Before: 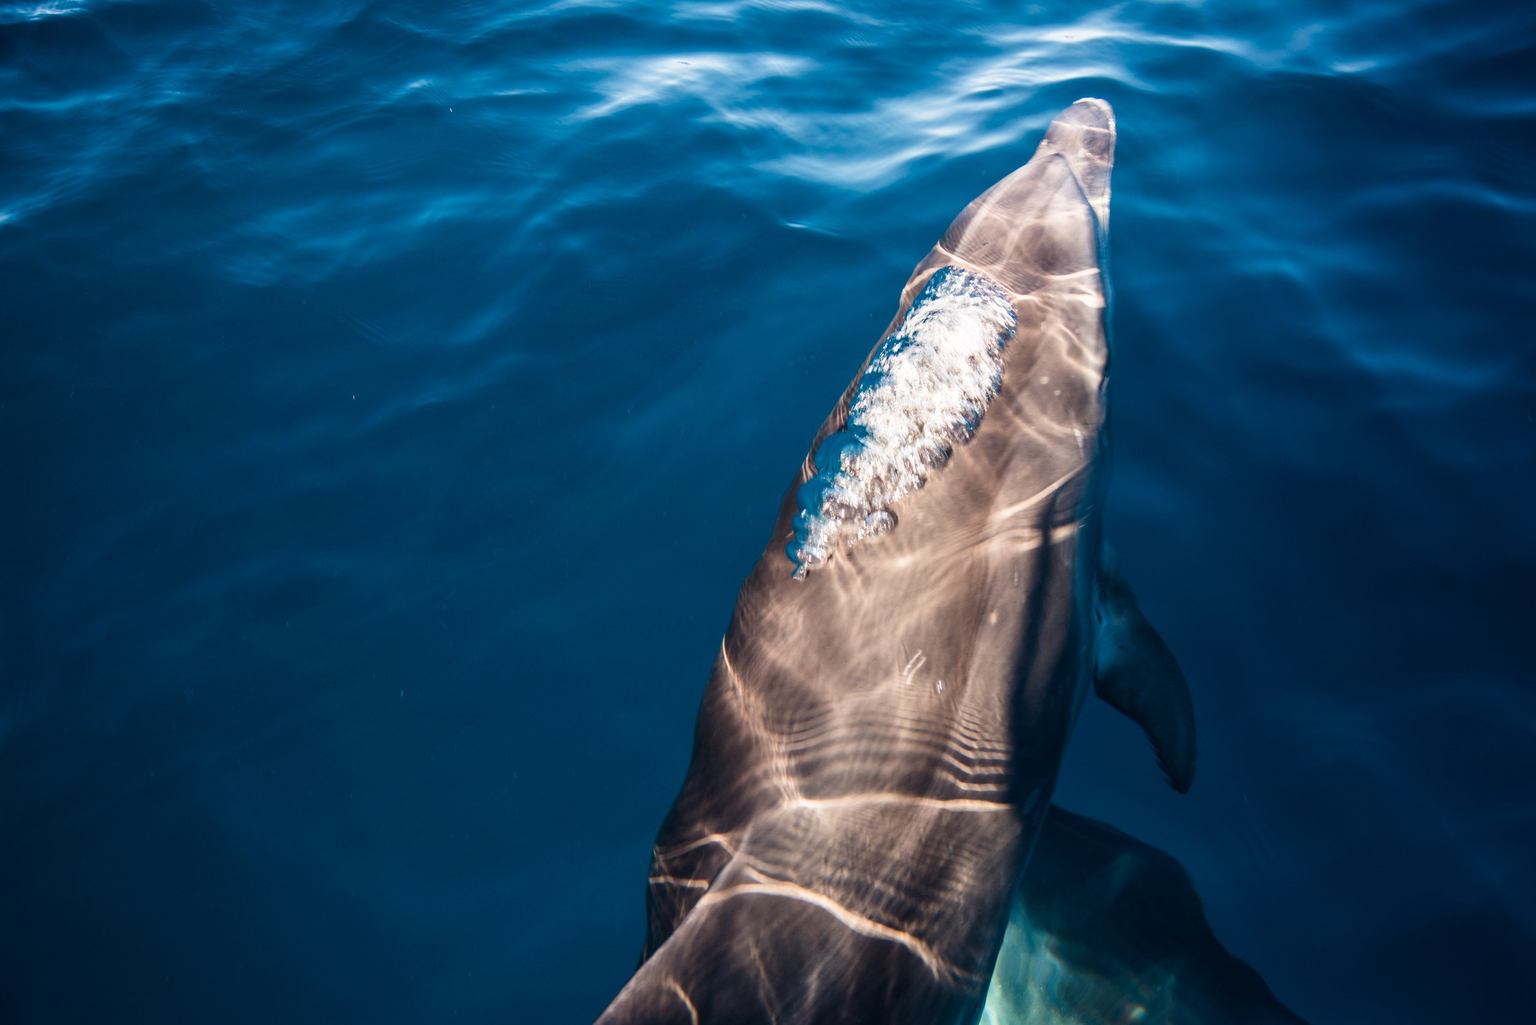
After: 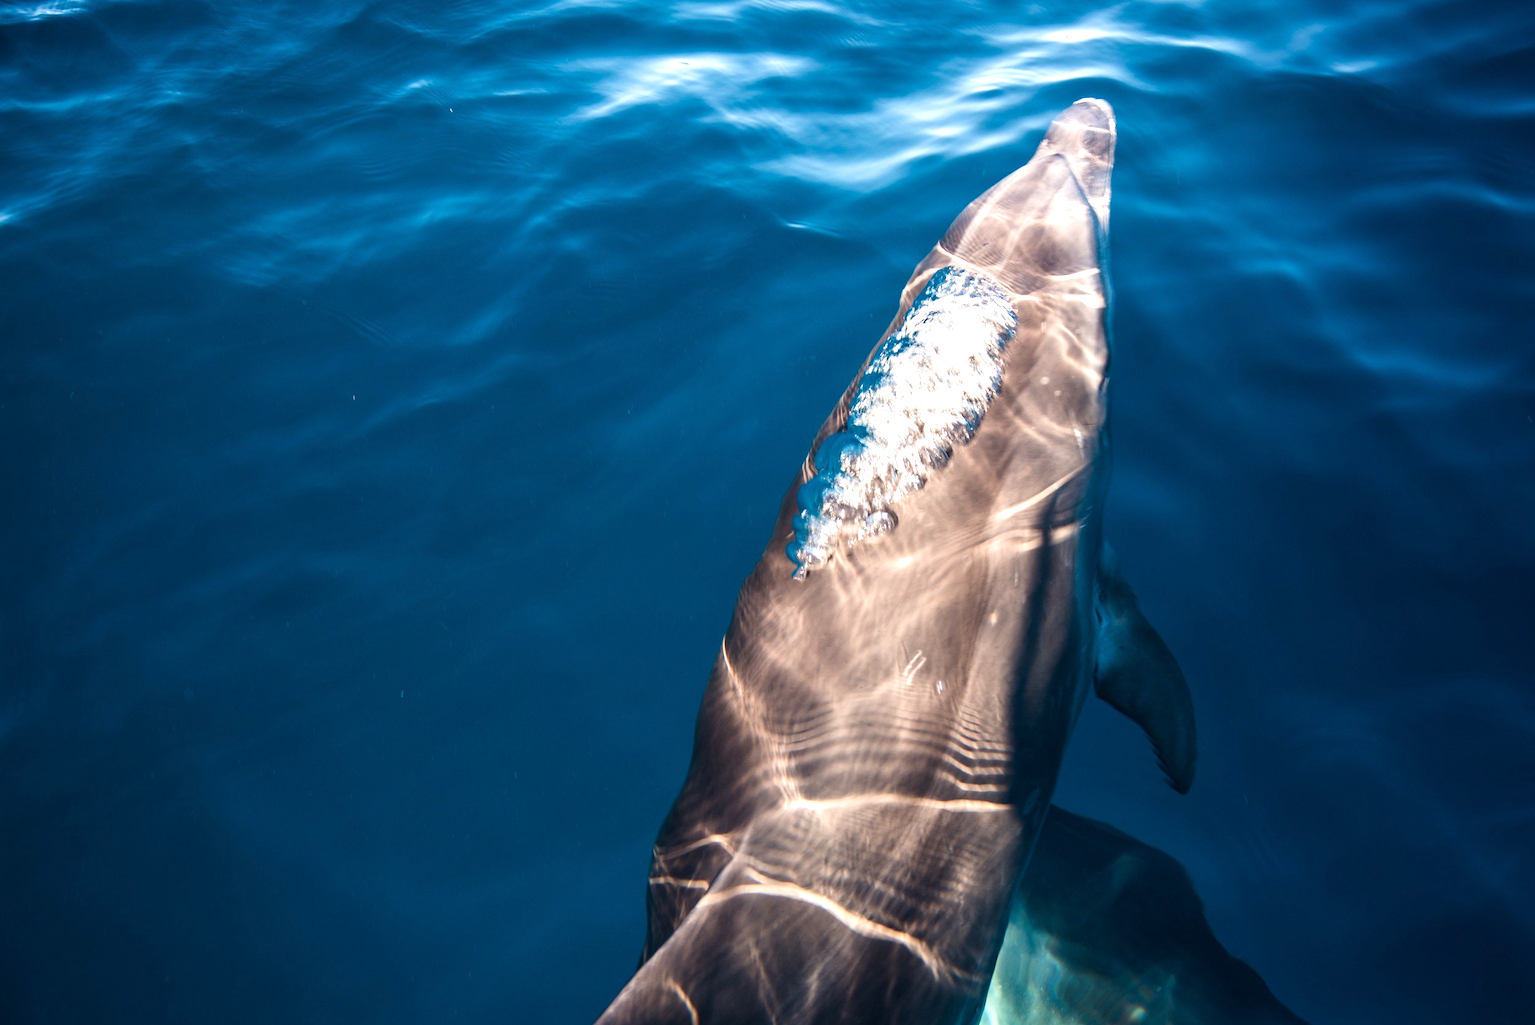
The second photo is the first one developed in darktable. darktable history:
exposure: exposure 0.465 EV, compensate highlight preservation false
